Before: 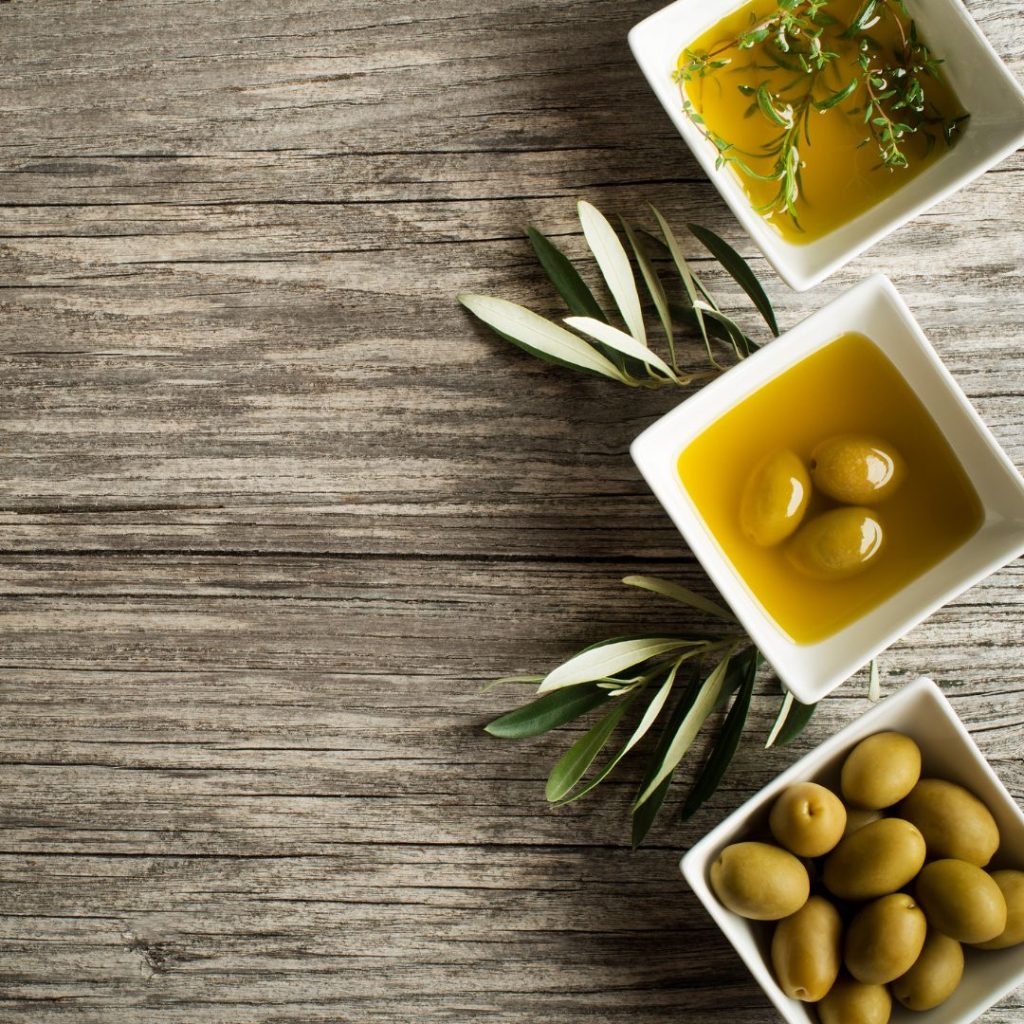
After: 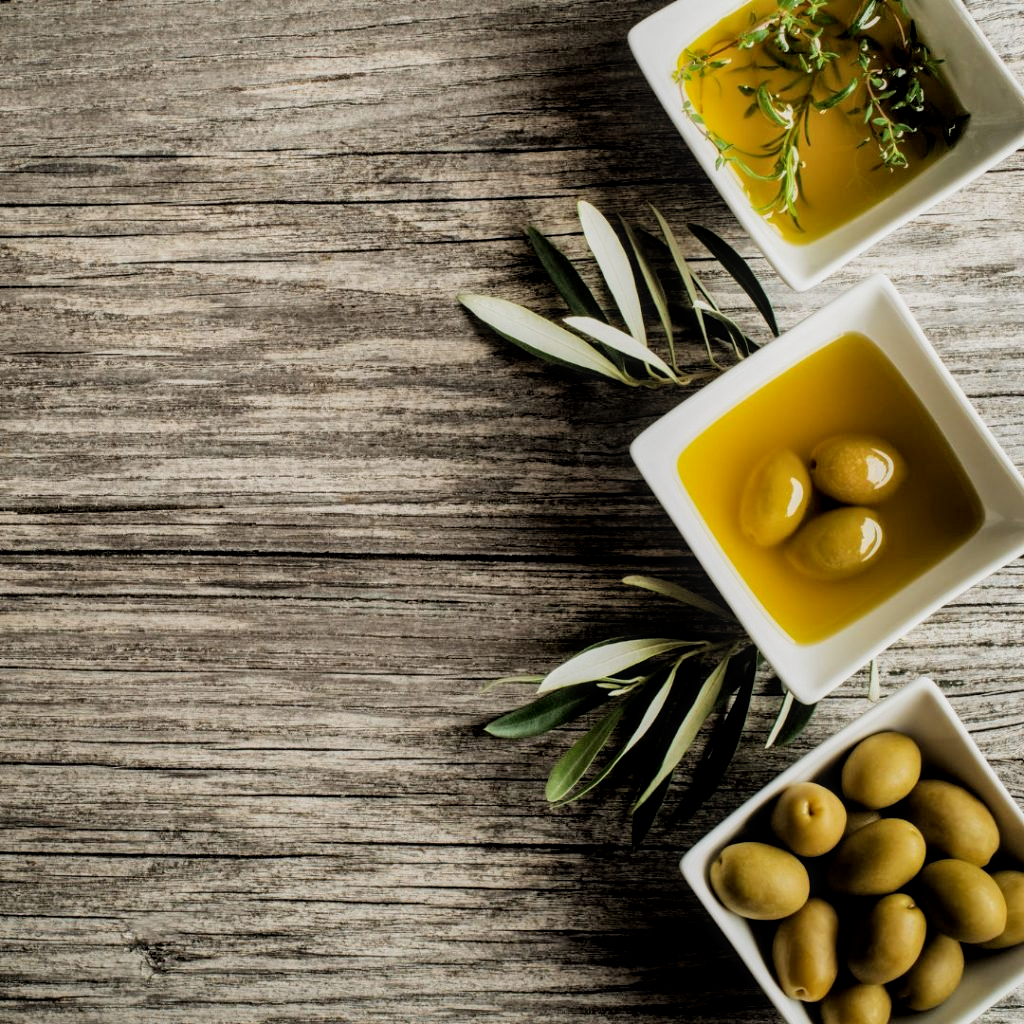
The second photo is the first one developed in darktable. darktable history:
filmic rgb: black relative exposure -5.02 EV, white relative exposure 3.54 EV, hardness 3.18, contrast 1.187, highlights saturation mix -48.54%
local contrast: on, module defaults
